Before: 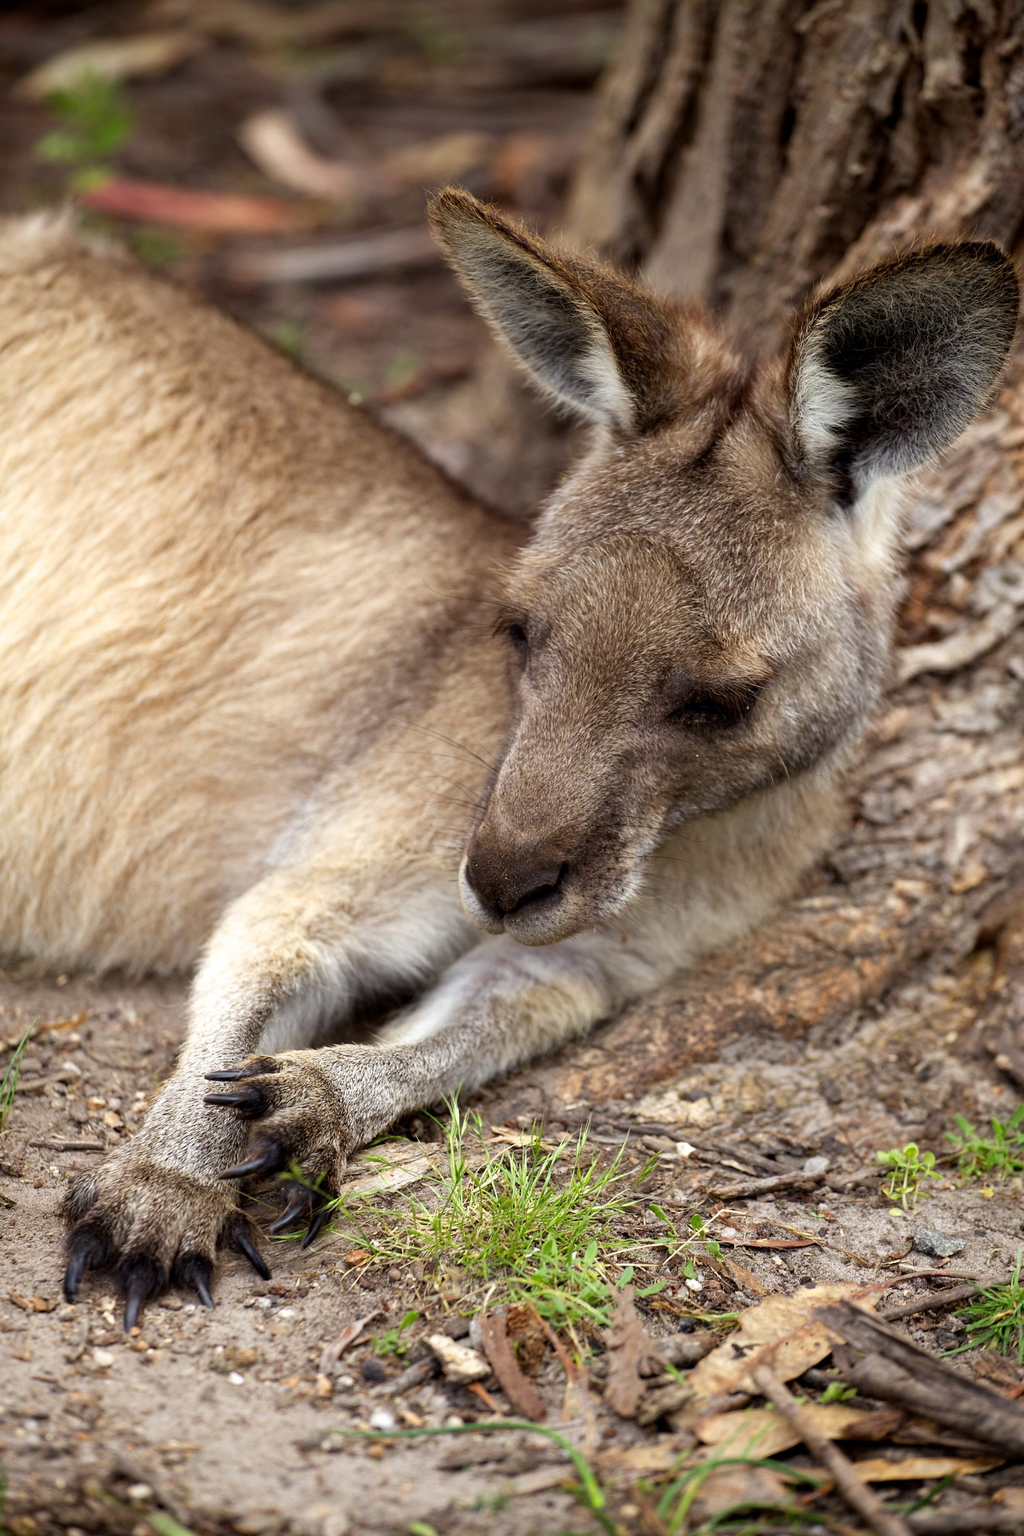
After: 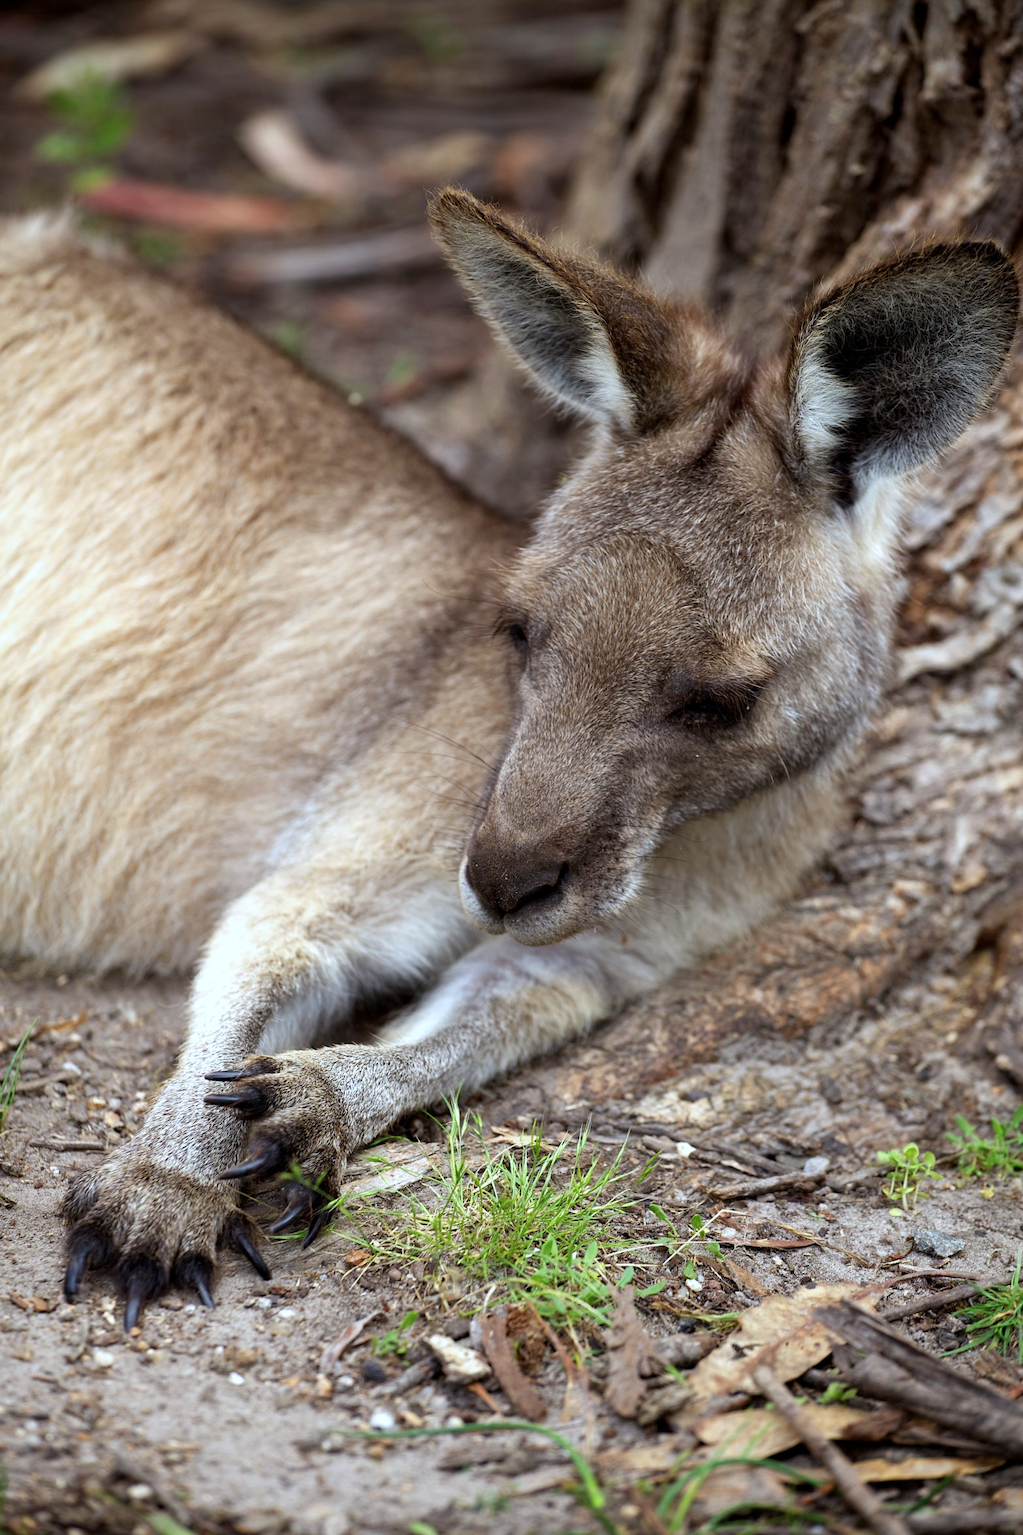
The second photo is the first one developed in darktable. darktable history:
color zones: curves: ch0 [(0.068, 0.464) (0.25, 0.5) (0.48, 0.508) (0.75, 0.536) (0.886, 0.476) (0.967, 0.456)]; ch1 [(0.066, 0.456) (0.25, 0.5) (0.616, 0.508) (0.746, 0.56) (0.934, 0.444)]
color calibration: illuminant custom, x 0.368, y 0.373, temperature 4336.74 K
